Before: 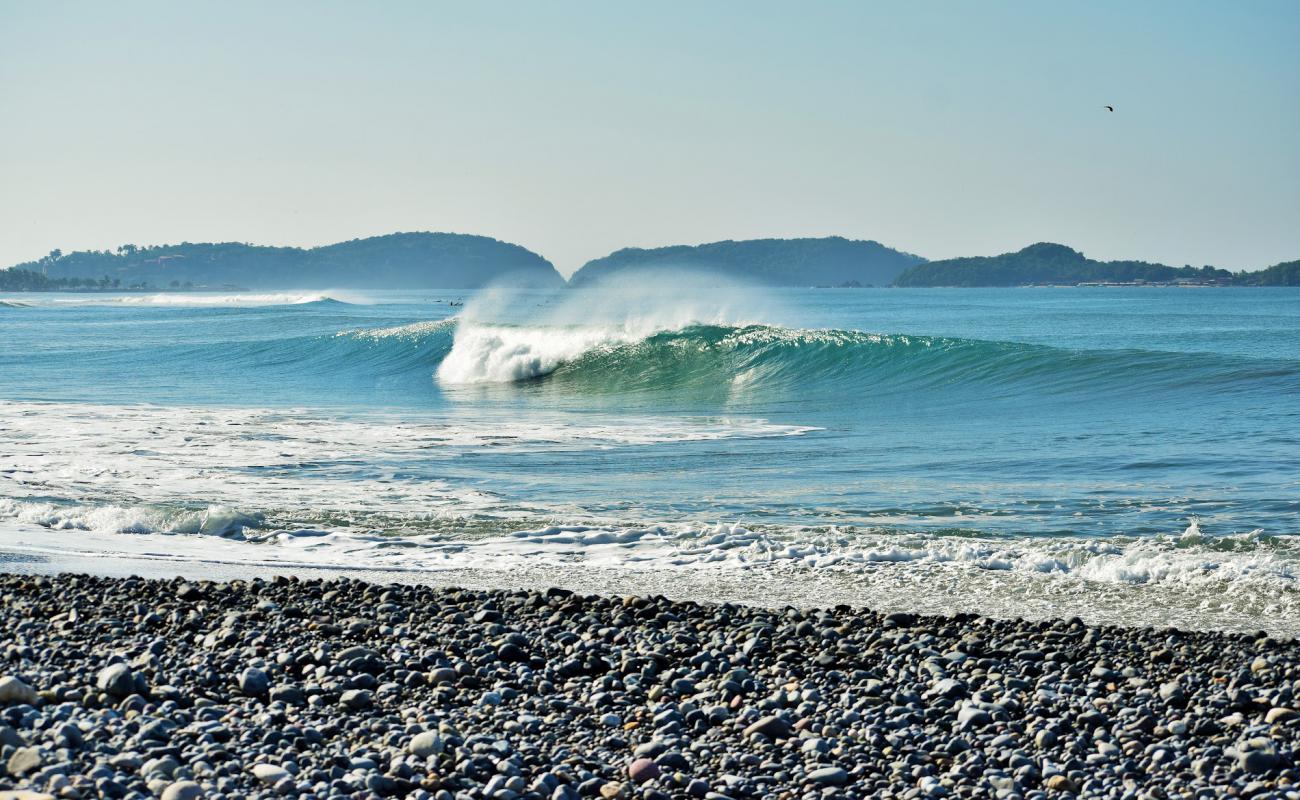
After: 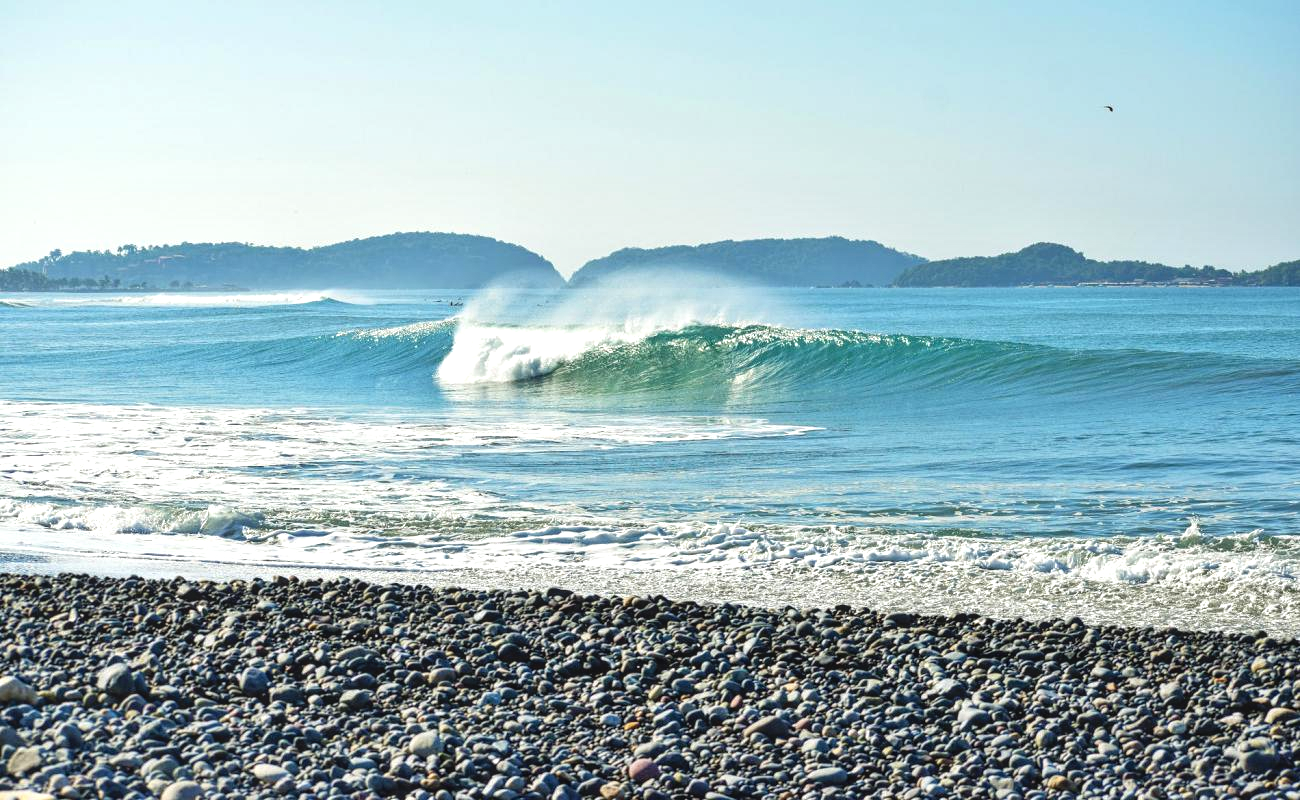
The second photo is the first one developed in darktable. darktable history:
exposure: black level correction 0.001, exposure 0.498 EV, compensate highlight preservation false
contrast equalizer: octaves 7, y [[0.439, 0.44, 0.442, 0.457, 0.493, 0.498], [0.5 ×6], [0.5 ×6], [0 ×6], [0 ×6]]
local contrast: on, module defaults
